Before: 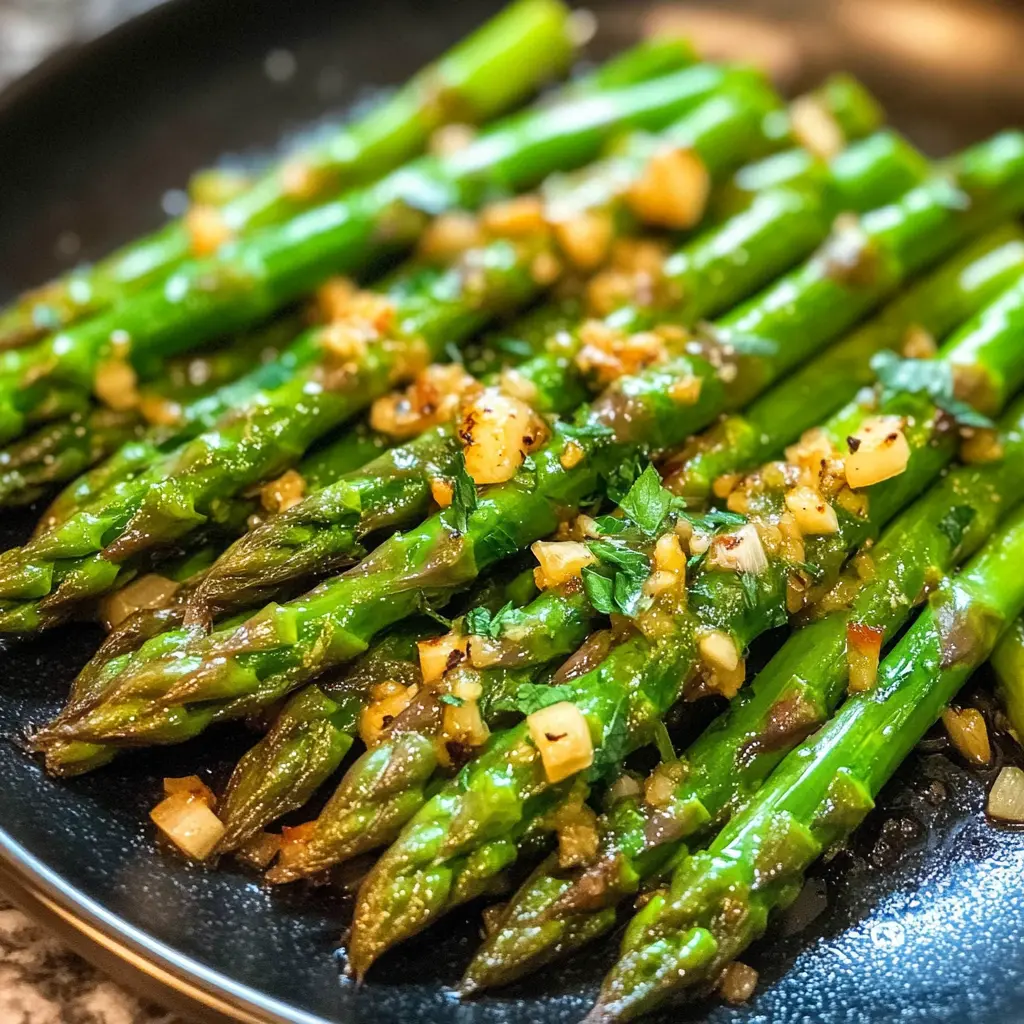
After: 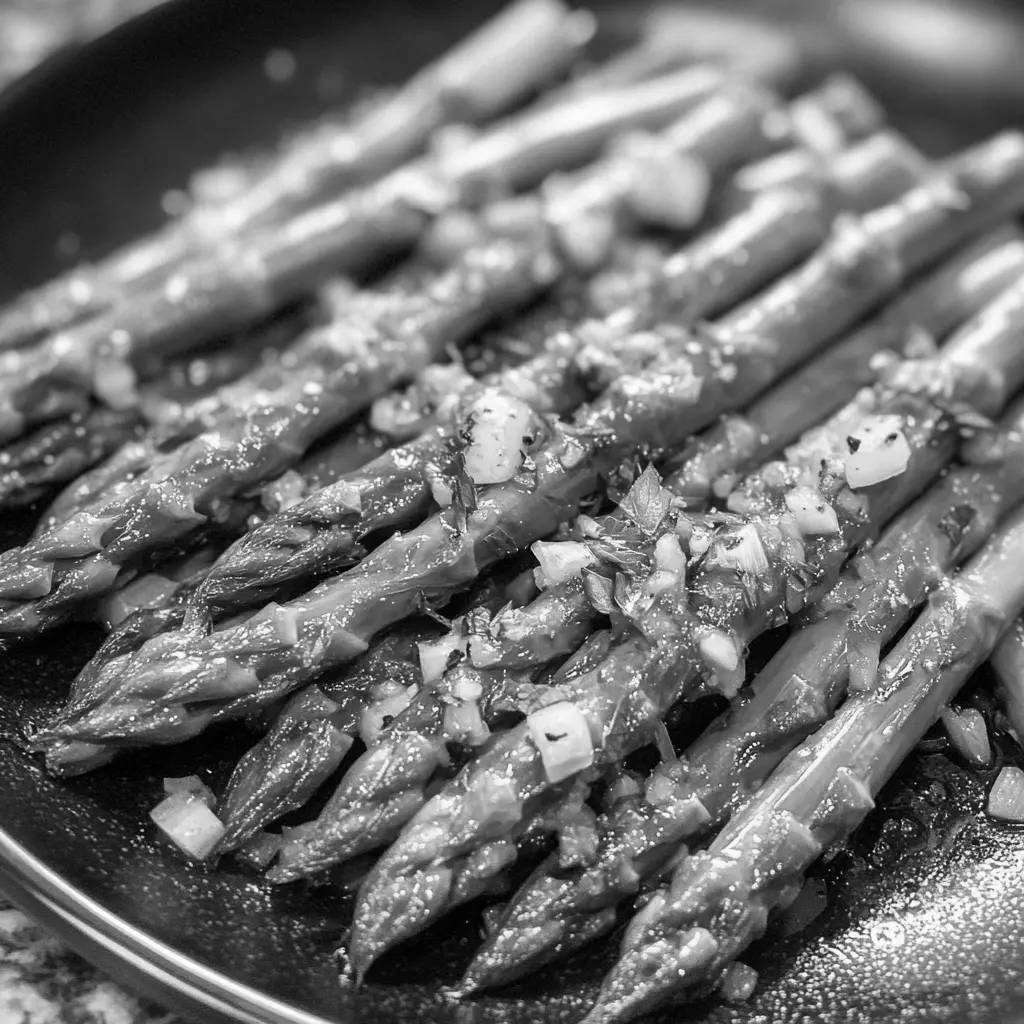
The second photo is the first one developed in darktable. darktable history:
color calibration: illuminant custom, x 0.39, y 0.392, temperature 3856.94 K
monochrome: a 1.94, b -0.638
